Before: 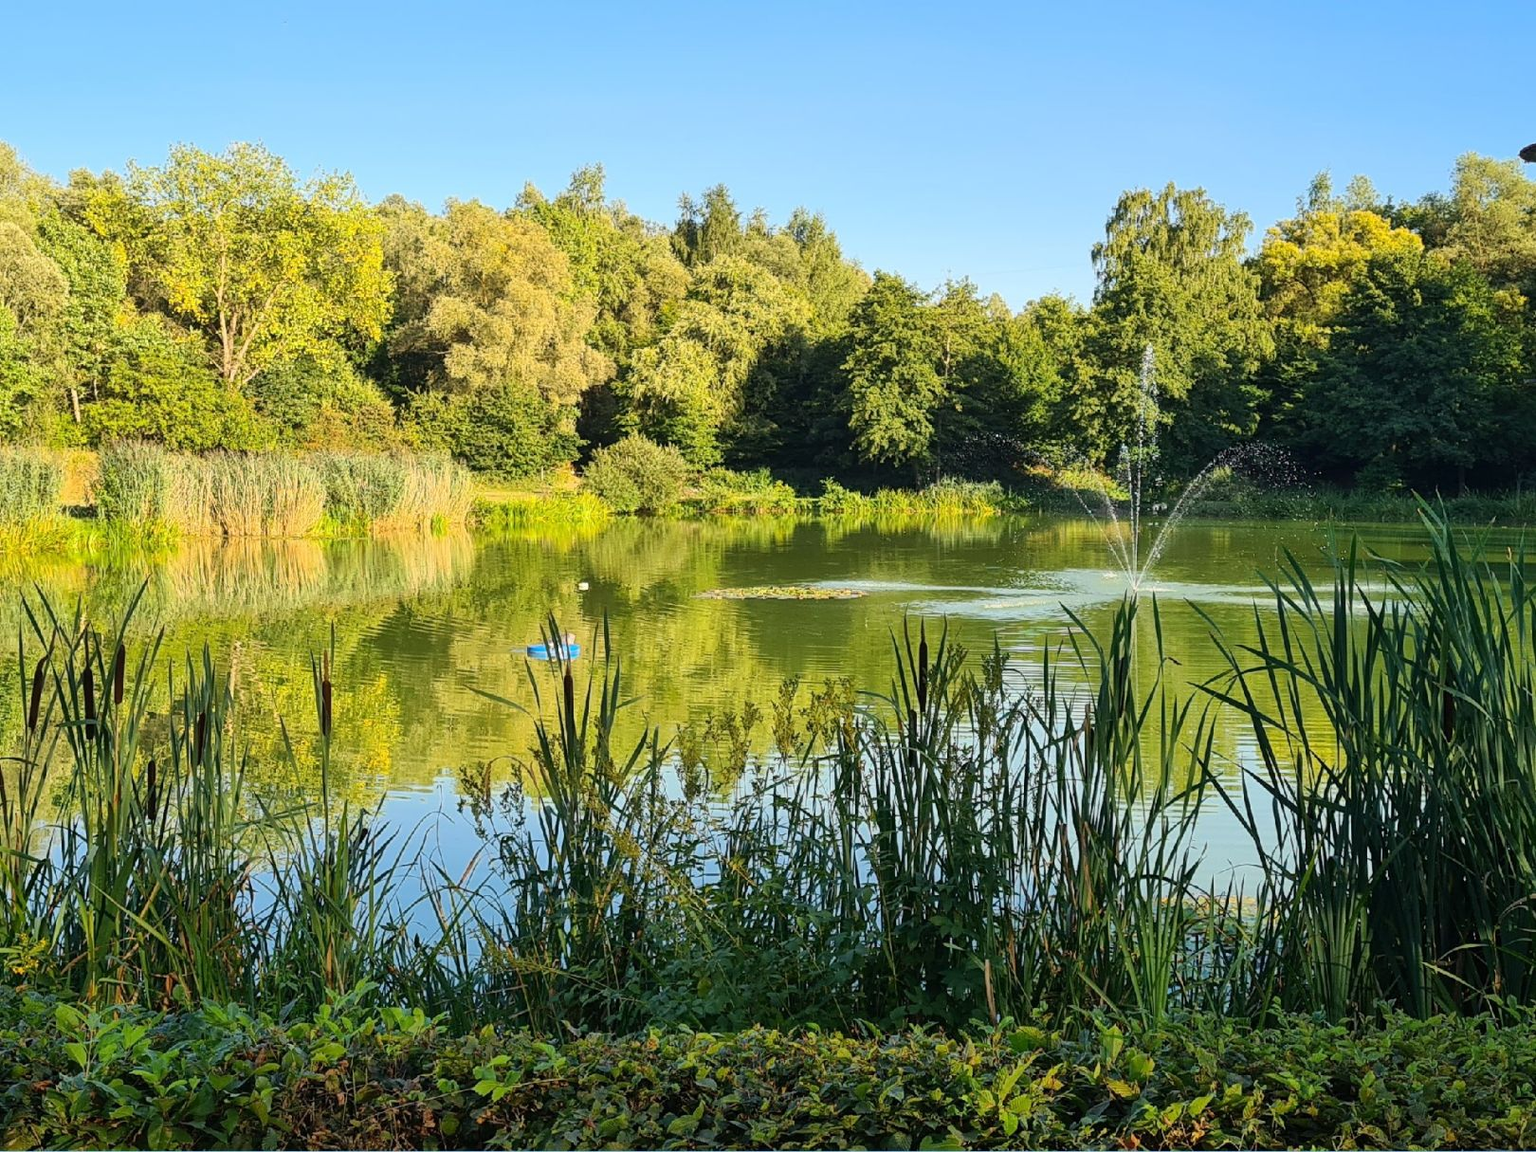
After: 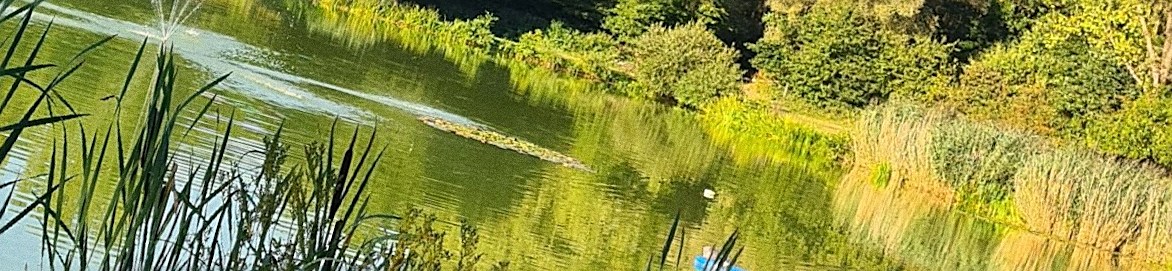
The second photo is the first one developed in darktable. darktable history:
crop and rotate: angle 16.12°, top 30.835%, bottom 35.653%
rotate and perspective: rotation -0.013°, lens shift (vertical) -0.027, lens shift (horizontal) 0.178, crop left 0.016, crop right 0.989, crop top 0.082, crop bottom 0.918
grain: coarseness 0.09 ISO, strength 40%
sharpen: on, module defaults
